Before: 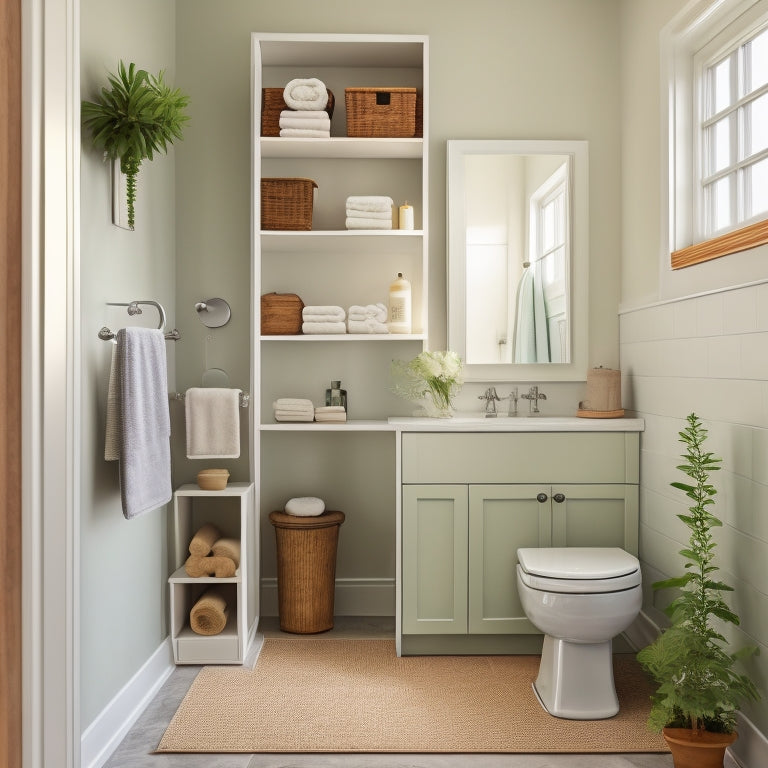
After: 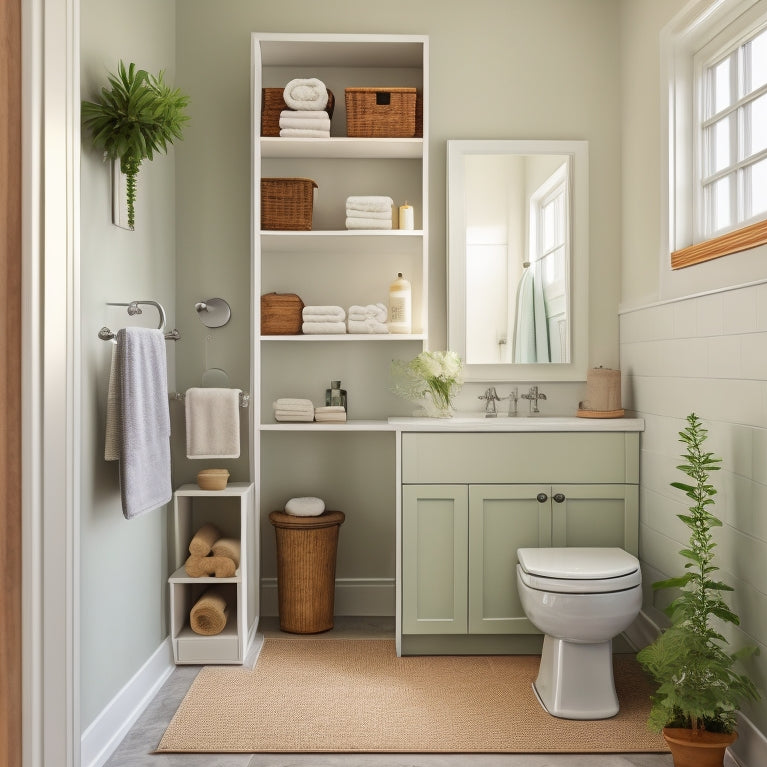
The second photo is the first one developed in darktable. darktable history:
levels: mode automatic, levels [0.062, 0.494, 0.925]
crop and rotate: left 0.112%, bottom 0.013%
